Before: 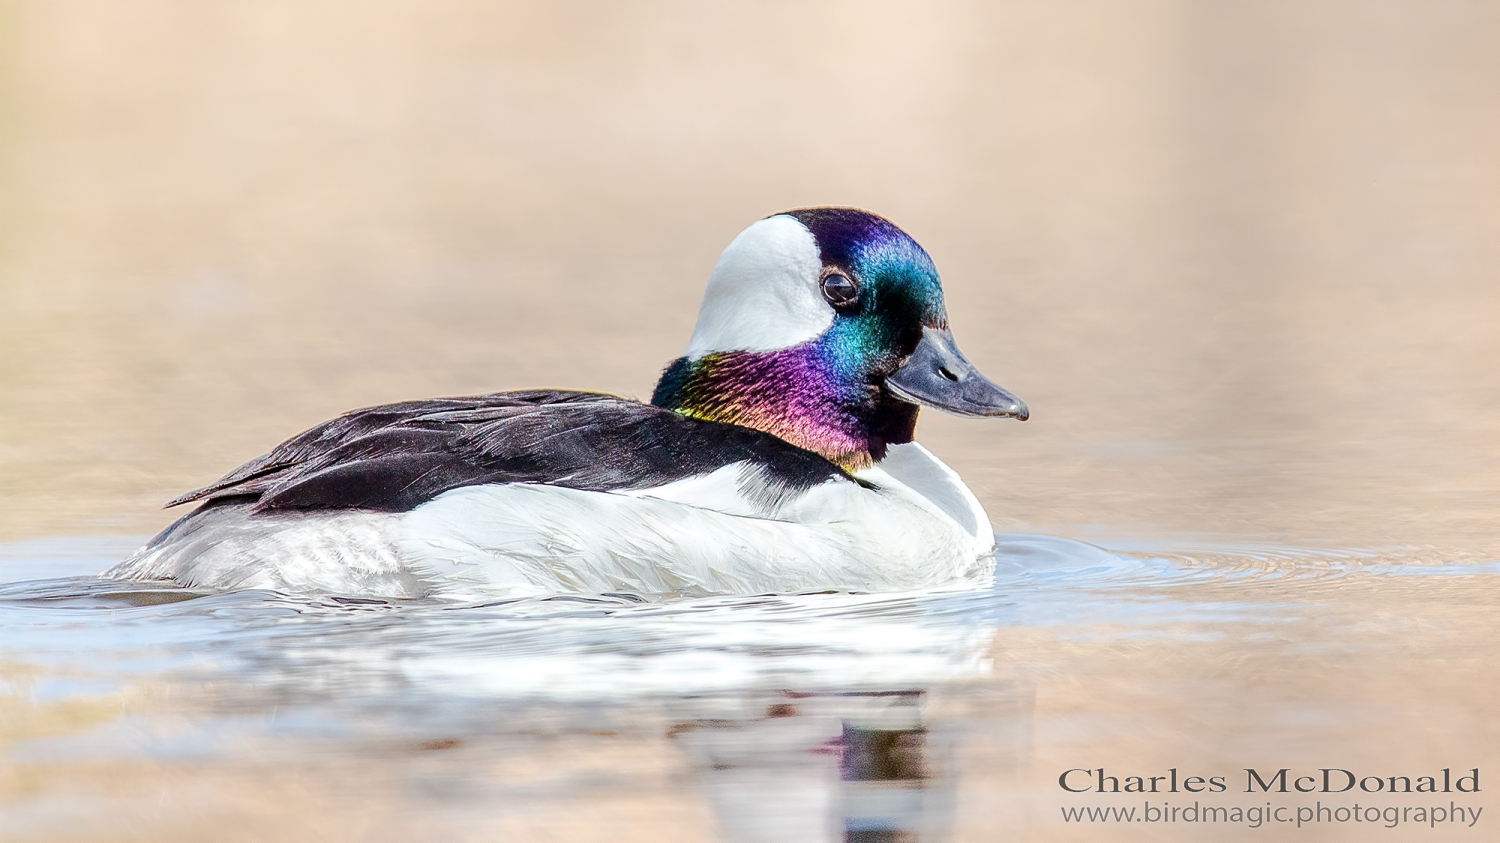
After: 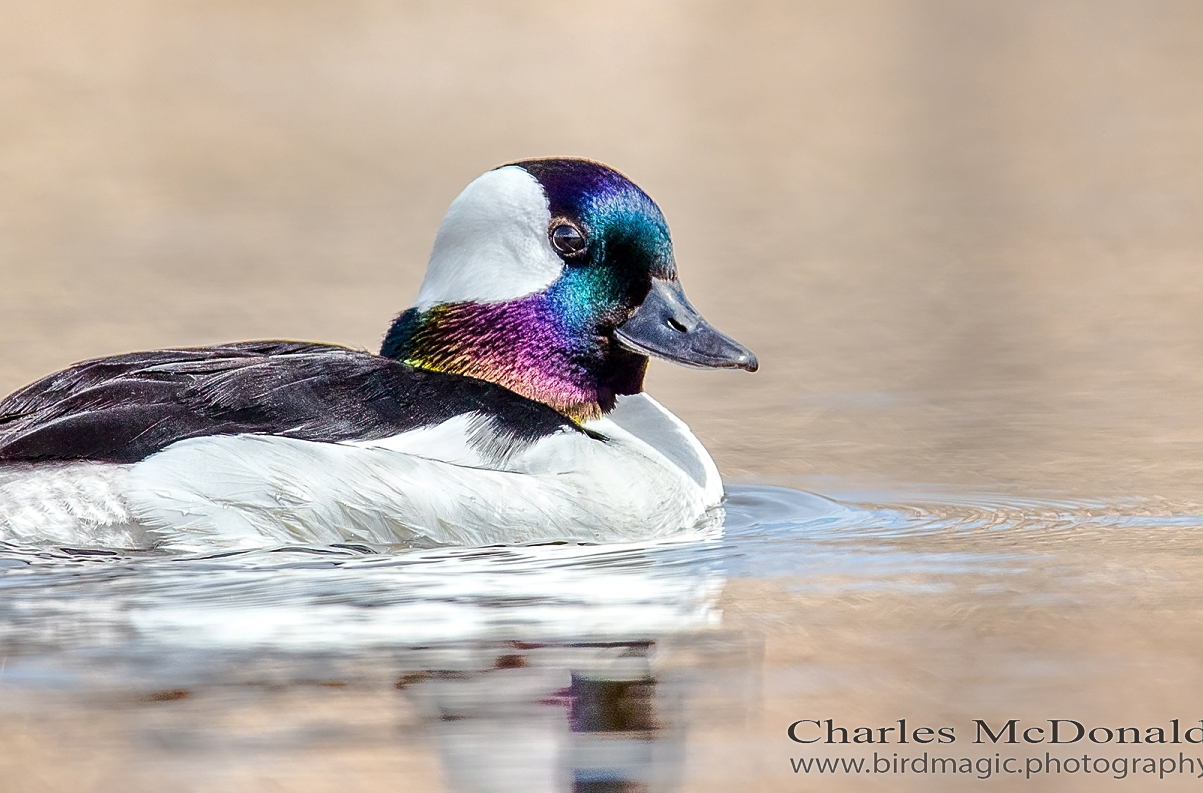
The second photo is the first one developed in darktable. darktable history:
crop and rotate: left 18.074%, top 5.846%, right 1.678%
sharpen: amount 0.217
shadows and highlights: soften with gaussian
